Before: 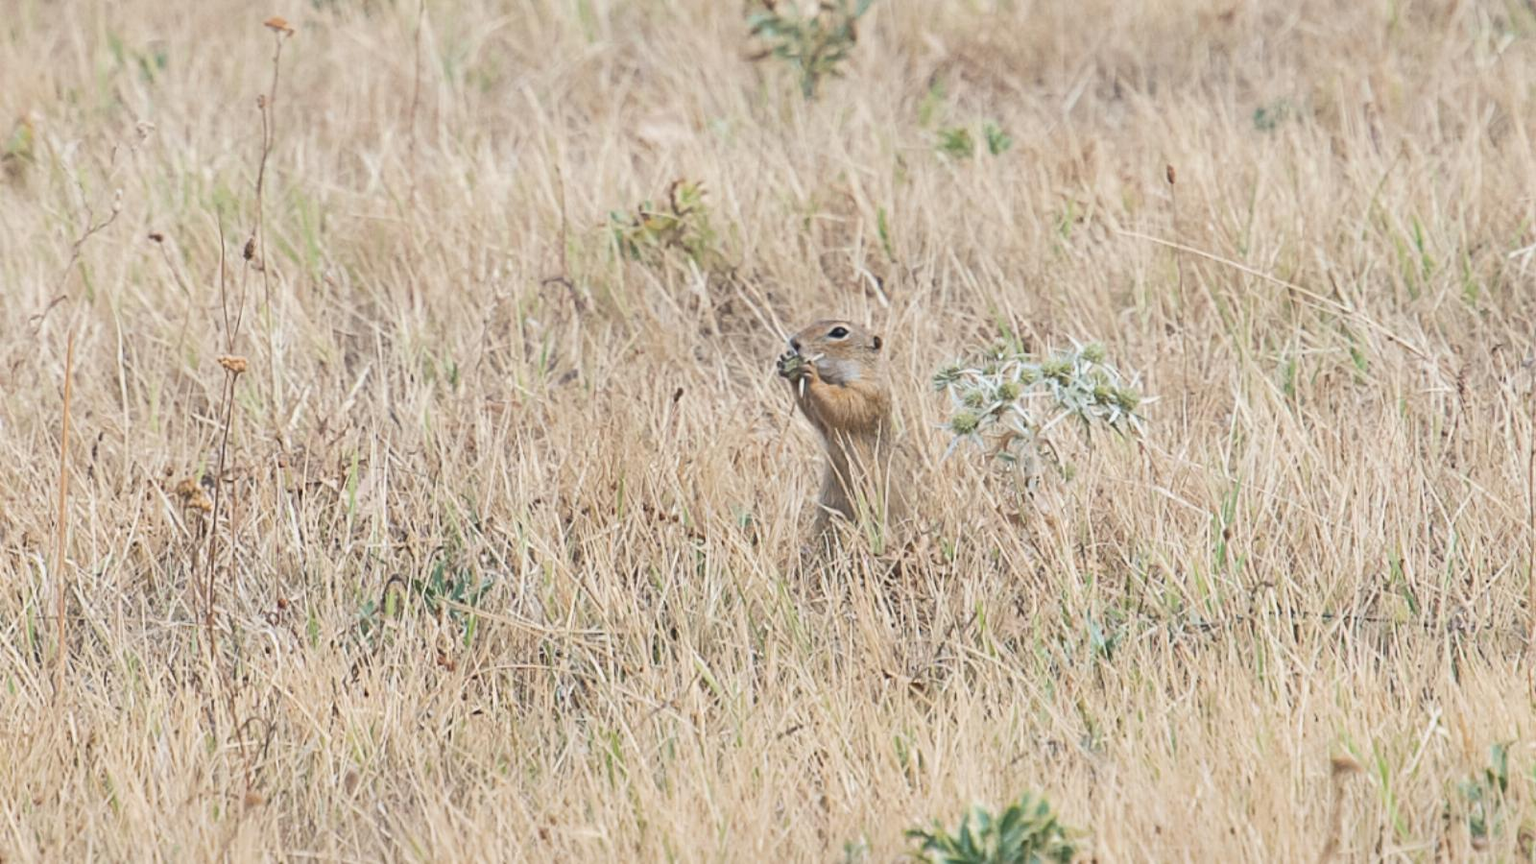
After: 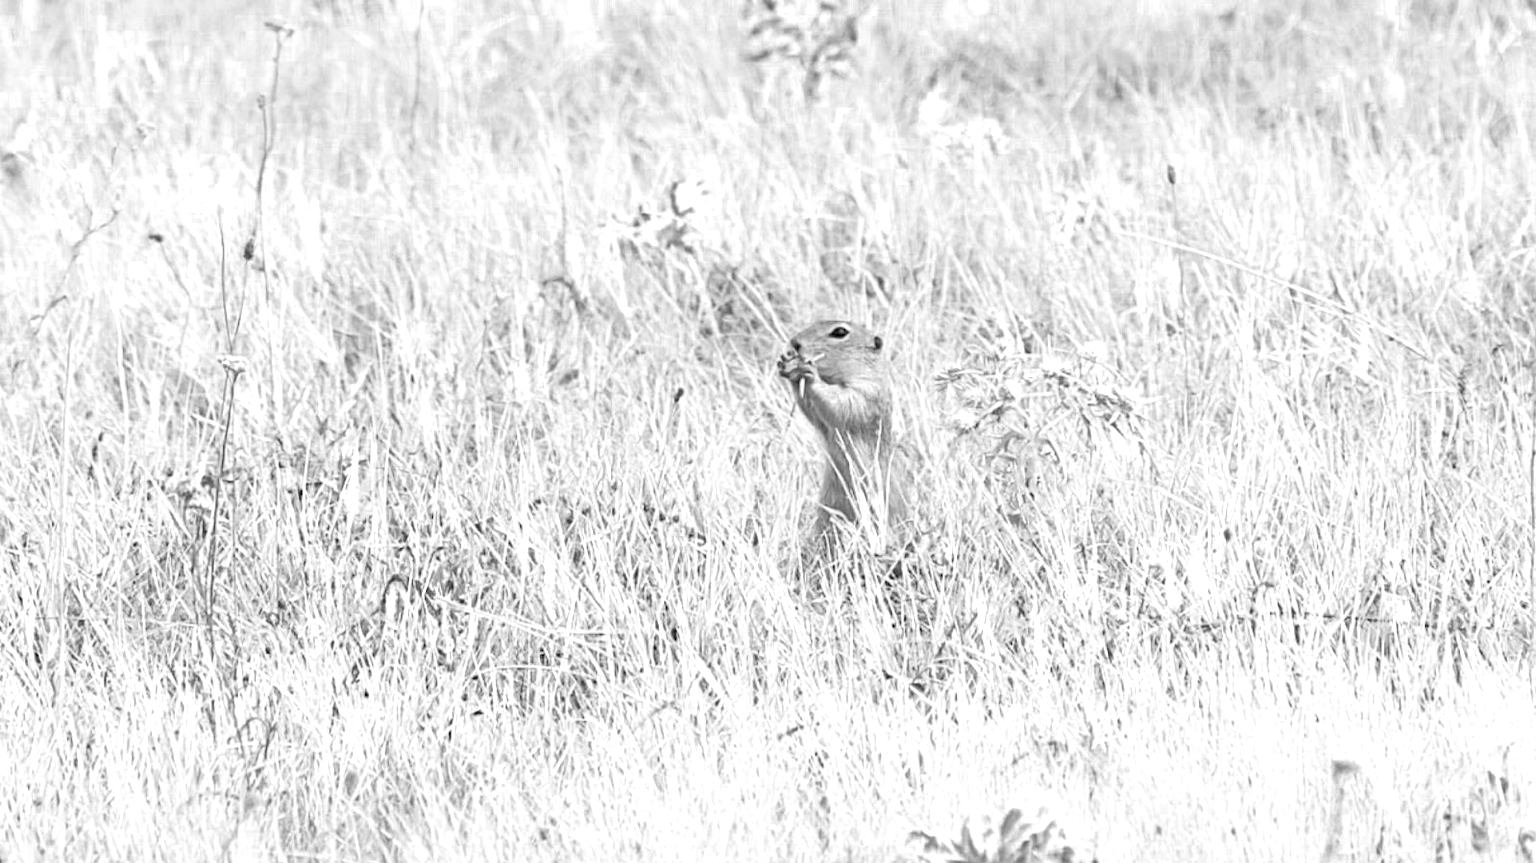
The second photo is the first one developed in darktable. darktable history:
rgb levels: levels [[0.013, 0.434, 0.89], [0, 0.5, 1], [0, 0.5, 1]]
color zones: curves: ch0 [(0, 0.554) (0.146, 0.662) (0.293, 0.86) (0.503, 0.774) (0.637, 0.106) (0.74, 0.072) (0.866, 0.488) (0.998, 0.569)]; ch1 [(0, 0) (0.143, 0) (0.286, 0) (0.429, 0) (0.571, 0) (0.714, 0) (0.857, 0)]
